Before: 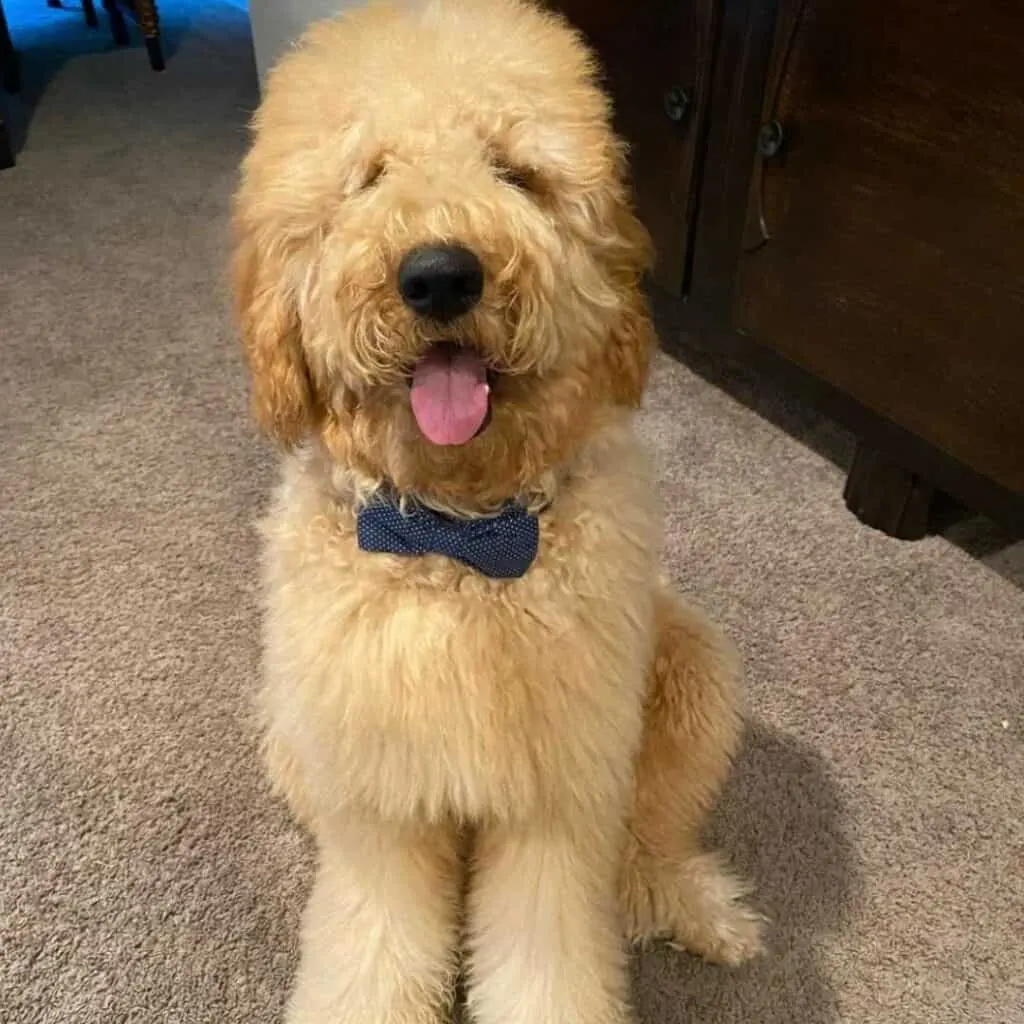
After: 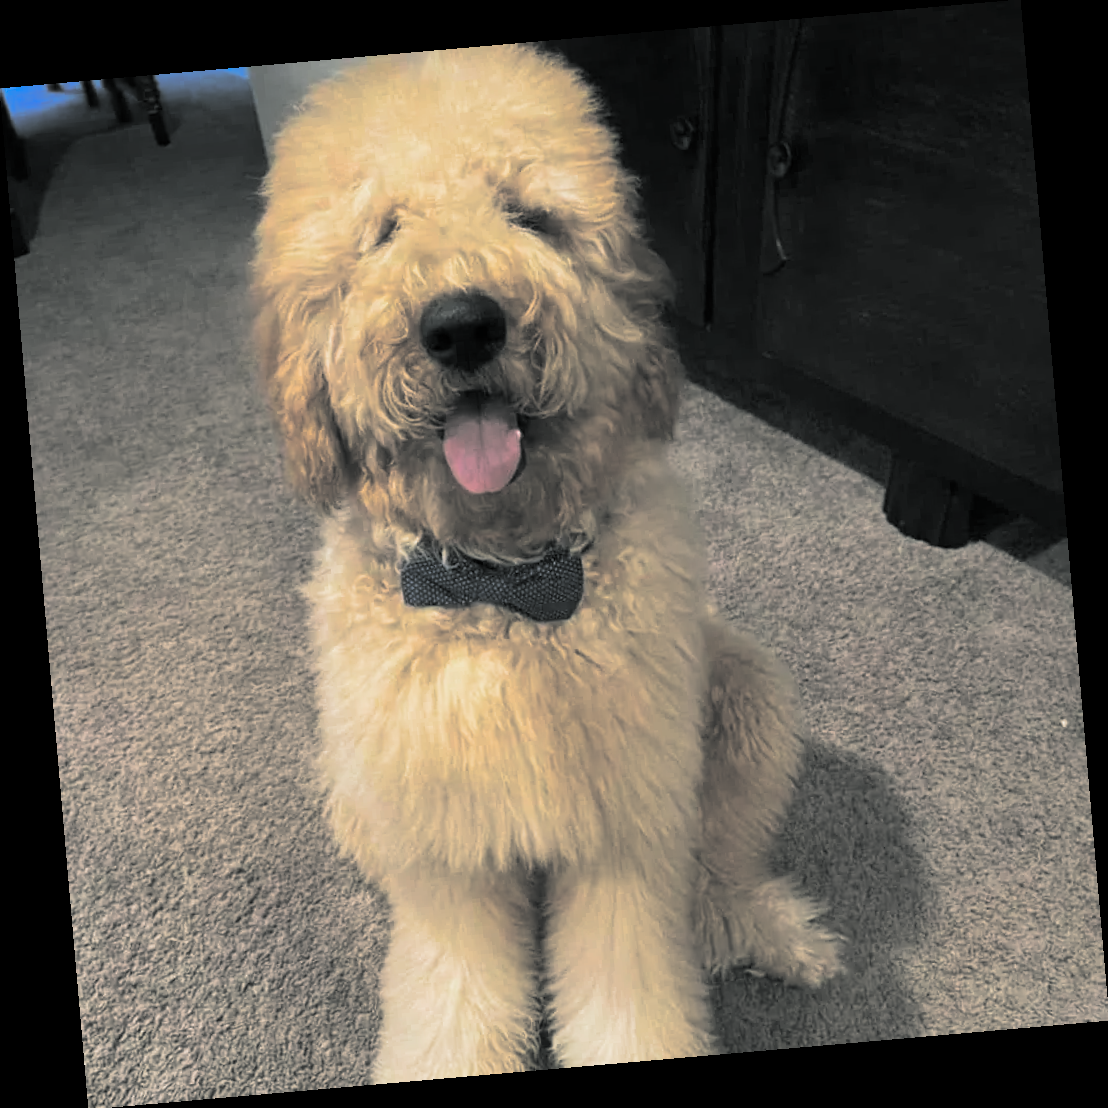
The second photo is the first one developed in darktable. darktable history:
split-toning: shadows › hue 190.8°, shadows › saturation 0.05, highlights › hue 54°, highlights › saturation 0.05, compress 0%
rotate and perspective: rotation -4.98°, automatic cropping off
